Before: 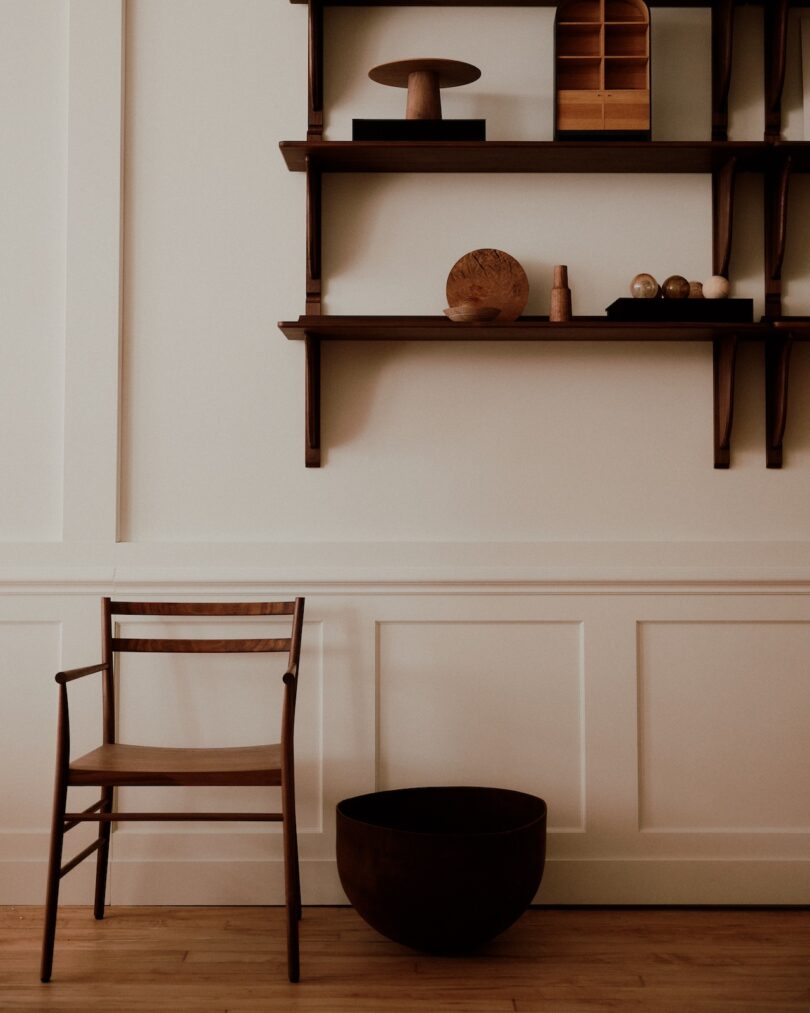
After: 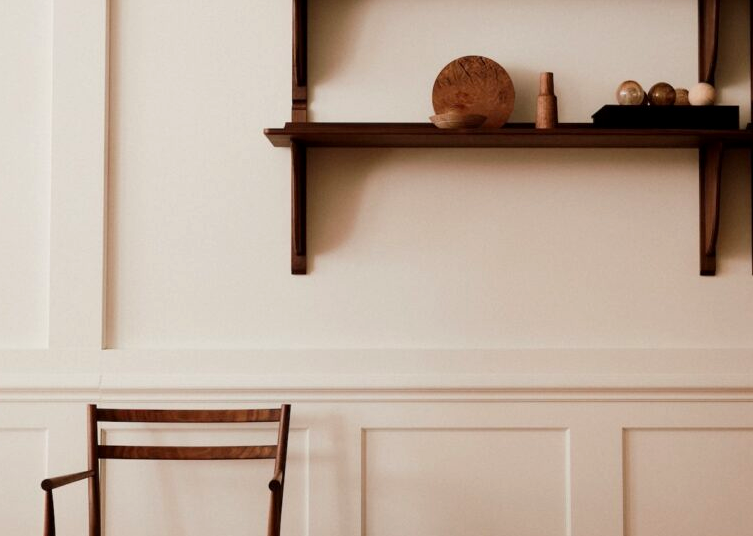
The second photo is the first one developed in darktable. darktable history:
crop: left 1.795%, top 19.072%, right 5.239%, bottom 27.993%
exposure: black level correction 0.001, exposure 0.5 EV, compensate highlight preservation false
